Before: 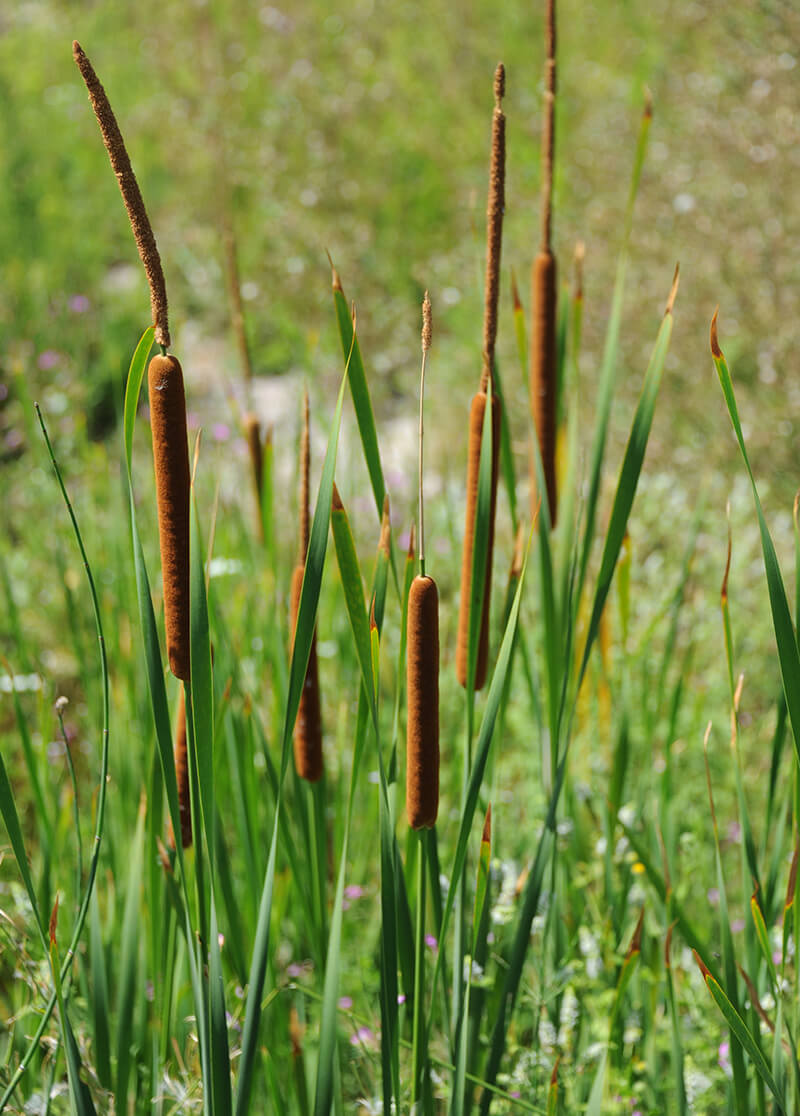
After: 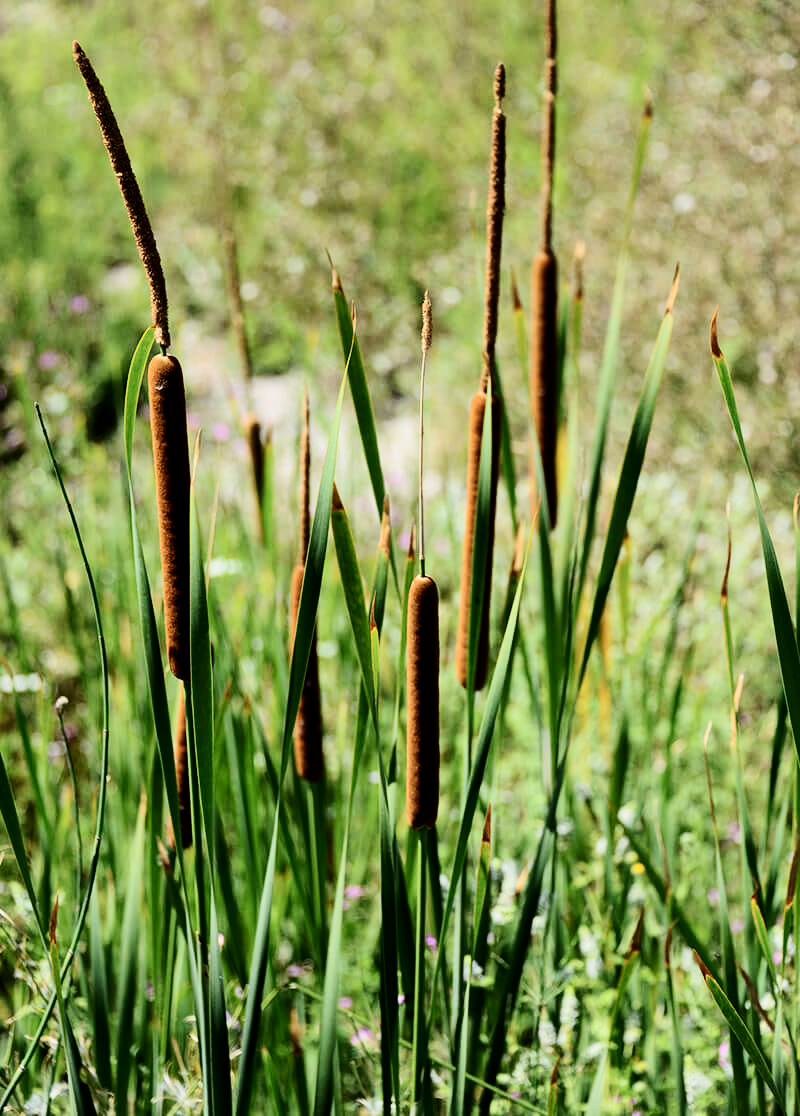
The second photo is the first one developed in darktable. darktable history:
contrast brightness saturation: contrast 0.28
filmic rgb: black relative exposure -5 EV, white relative exposure 3.5 EV, hardness 3.19, contrast 1.4, highlights saturation mix -30%
